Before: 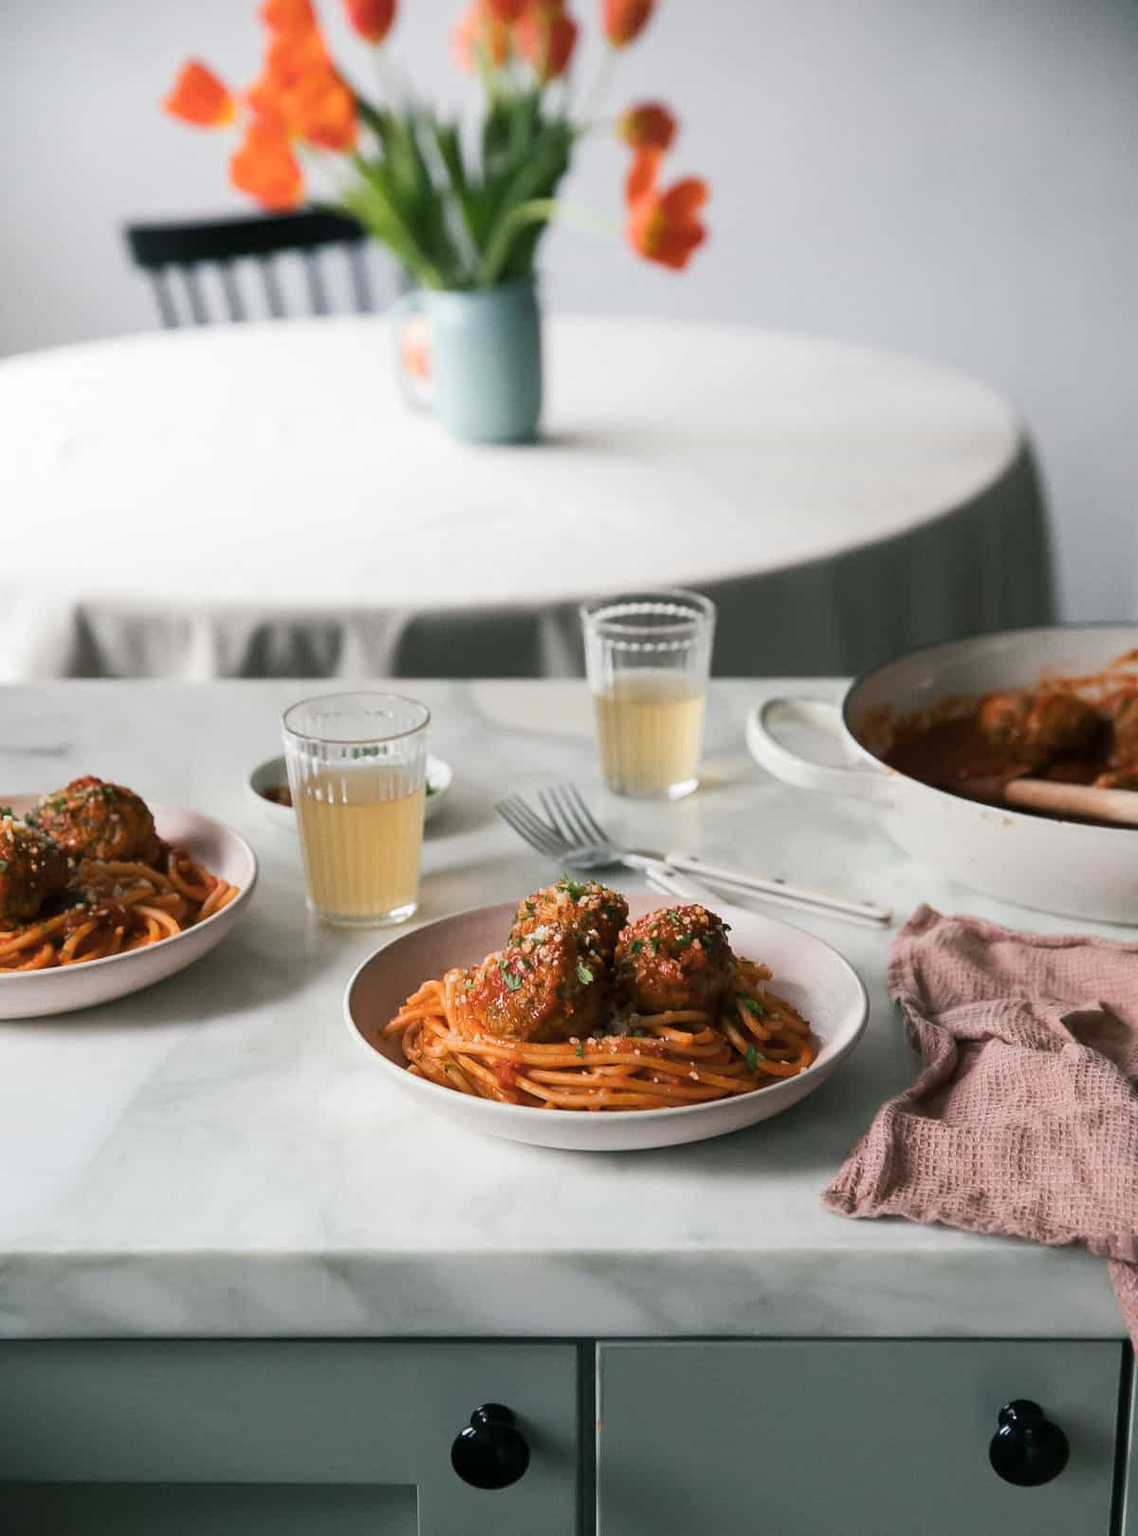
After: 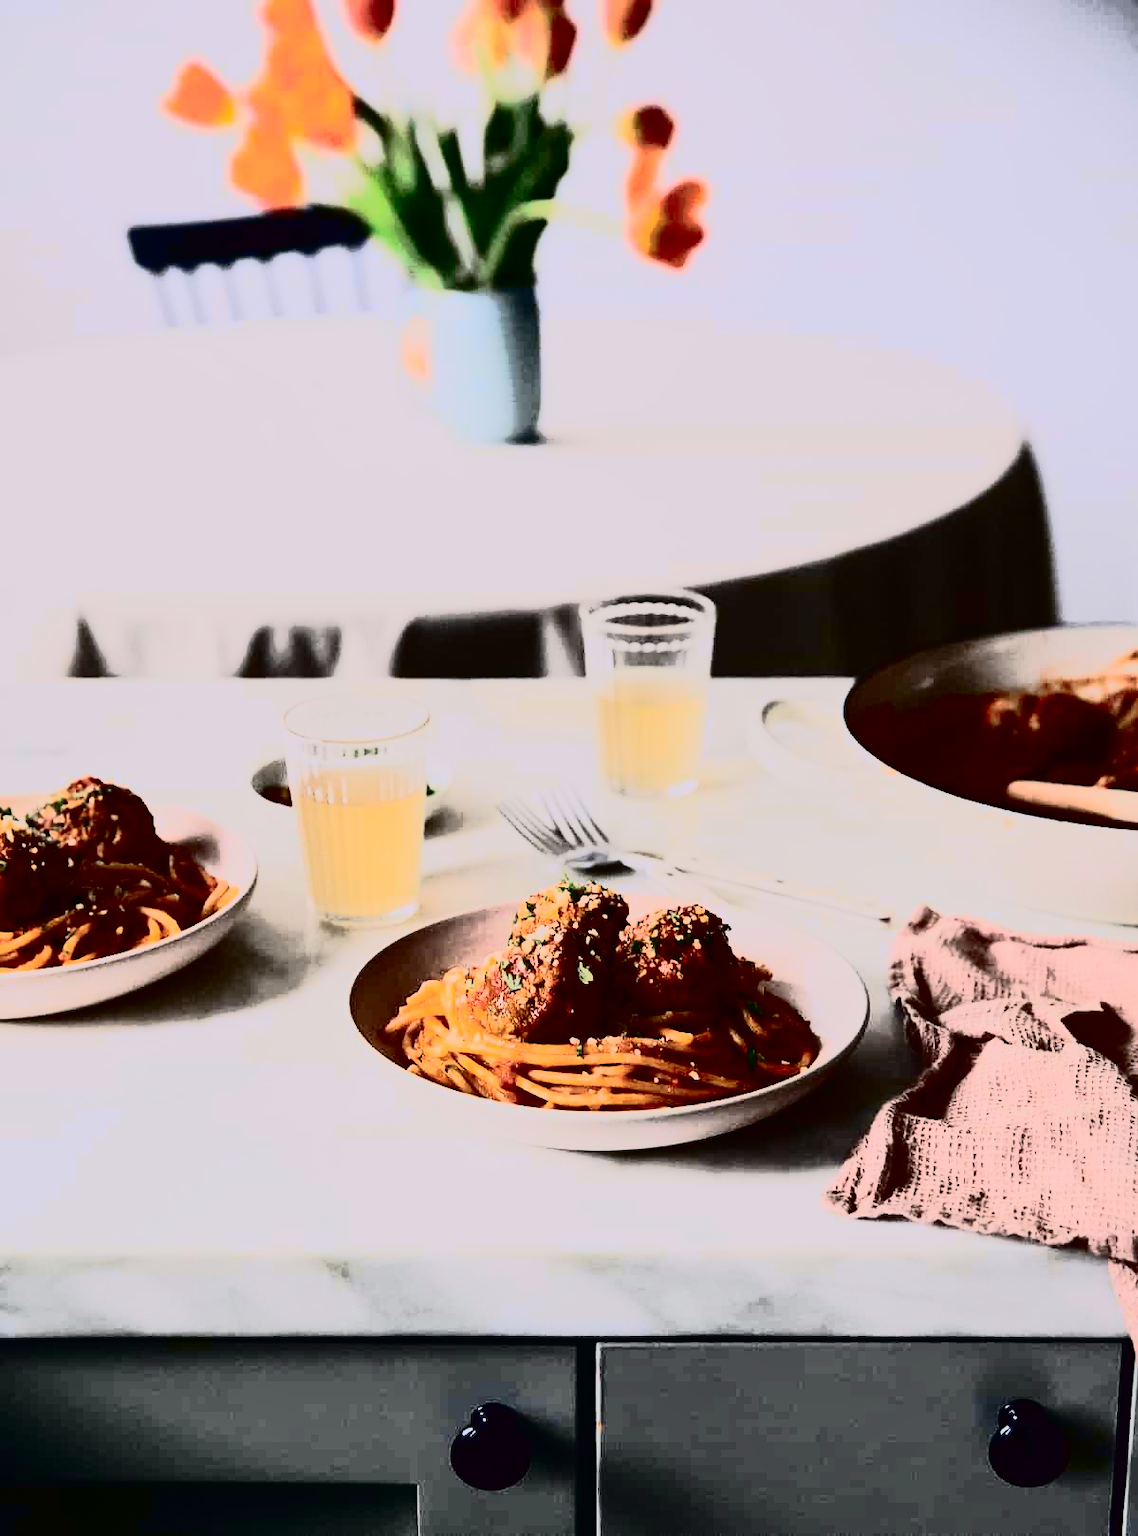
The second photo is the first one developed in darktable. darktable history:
tone equalizer: -8 EV -0.417 EV, -7 EV -0.389 EV, -6 EV -0.333 EV, -5 EV -0.222 EV, -3 EV 0.222 EV, -2 EV 0.333 EV, -1 EV 0.389 EV, +0 EV 0.417 EV, edges refinement/feathering 500, mask exposure compensation -1.57 EV, preserve details no
white balance: emerald 1
tone curve: curves: ch0 [(0.003, 0.003) (0.104, 0.026) (0.236, 0.181) (0.401, 0.443) (0.495, 0.55) (0.625, 0.67) (0.819, 0.841) (0.96, 0.899)]; ch1 [(0, 0) (0.161, 0.092) (0.37, 0.302) (0.424, 0.402) (0.45, 0.466) (0.495, 0.51) (0.573, 0.571) (0.638, 0.641) (0.751, 0.741) (1, 1)]; ch2 [(0, 0) (0.352, 0.403) (0.466, 0.443) (0.524, 0.526) (0.56, 0.556) (1, 1)], color space Lab, independent channels, preserve colors none
contrast brightness saturation: contrast 0.93, brightness 0.2
shadows and highlights: on, module defaults
